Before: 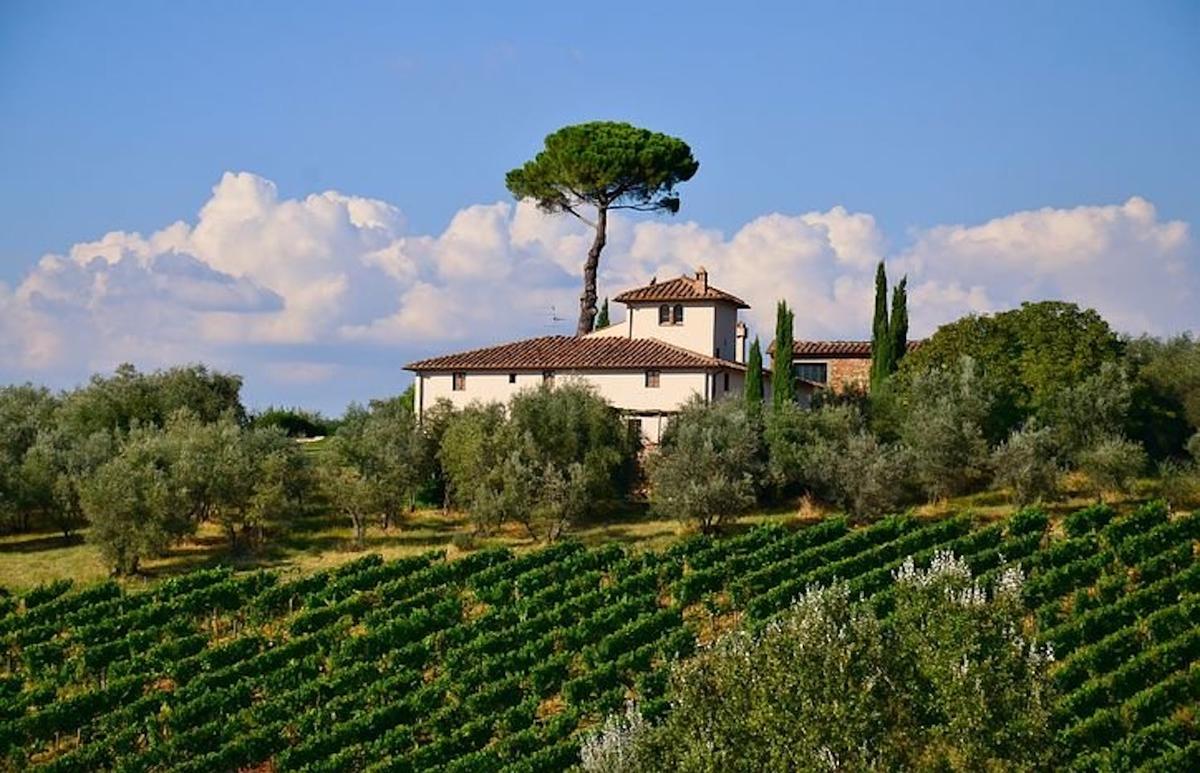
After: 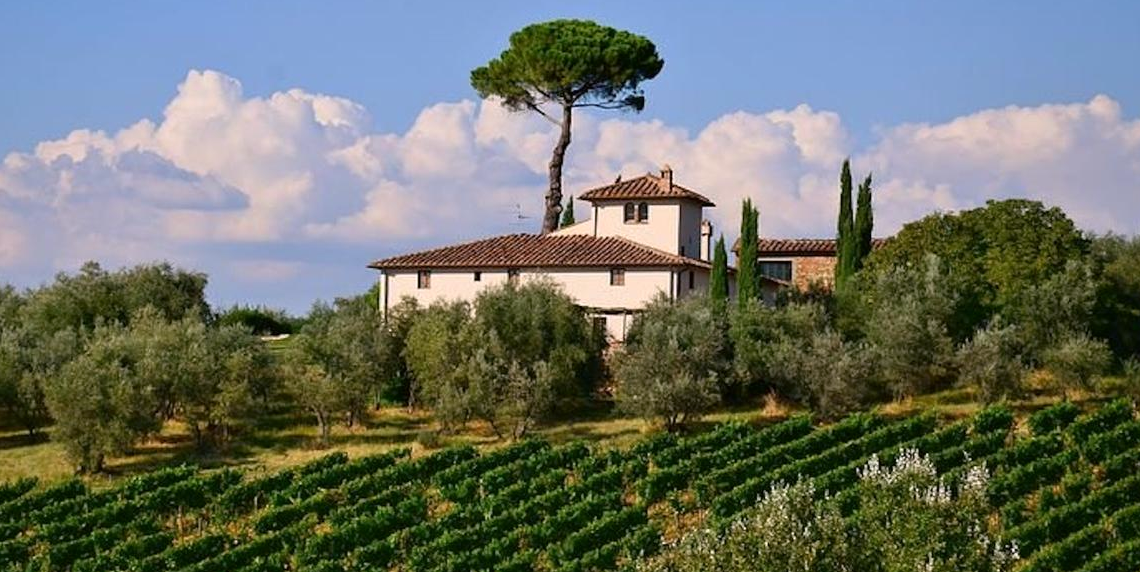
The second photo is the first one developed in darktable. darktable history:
crop and rotate: left 2.991%, top 13.302%, right 1.981%, bottom 12.636%
color correction: highlights a* 3.12, highlights b* -1.55, shadows a* -0.101, shadows b* 2.52, saturation 0.98
